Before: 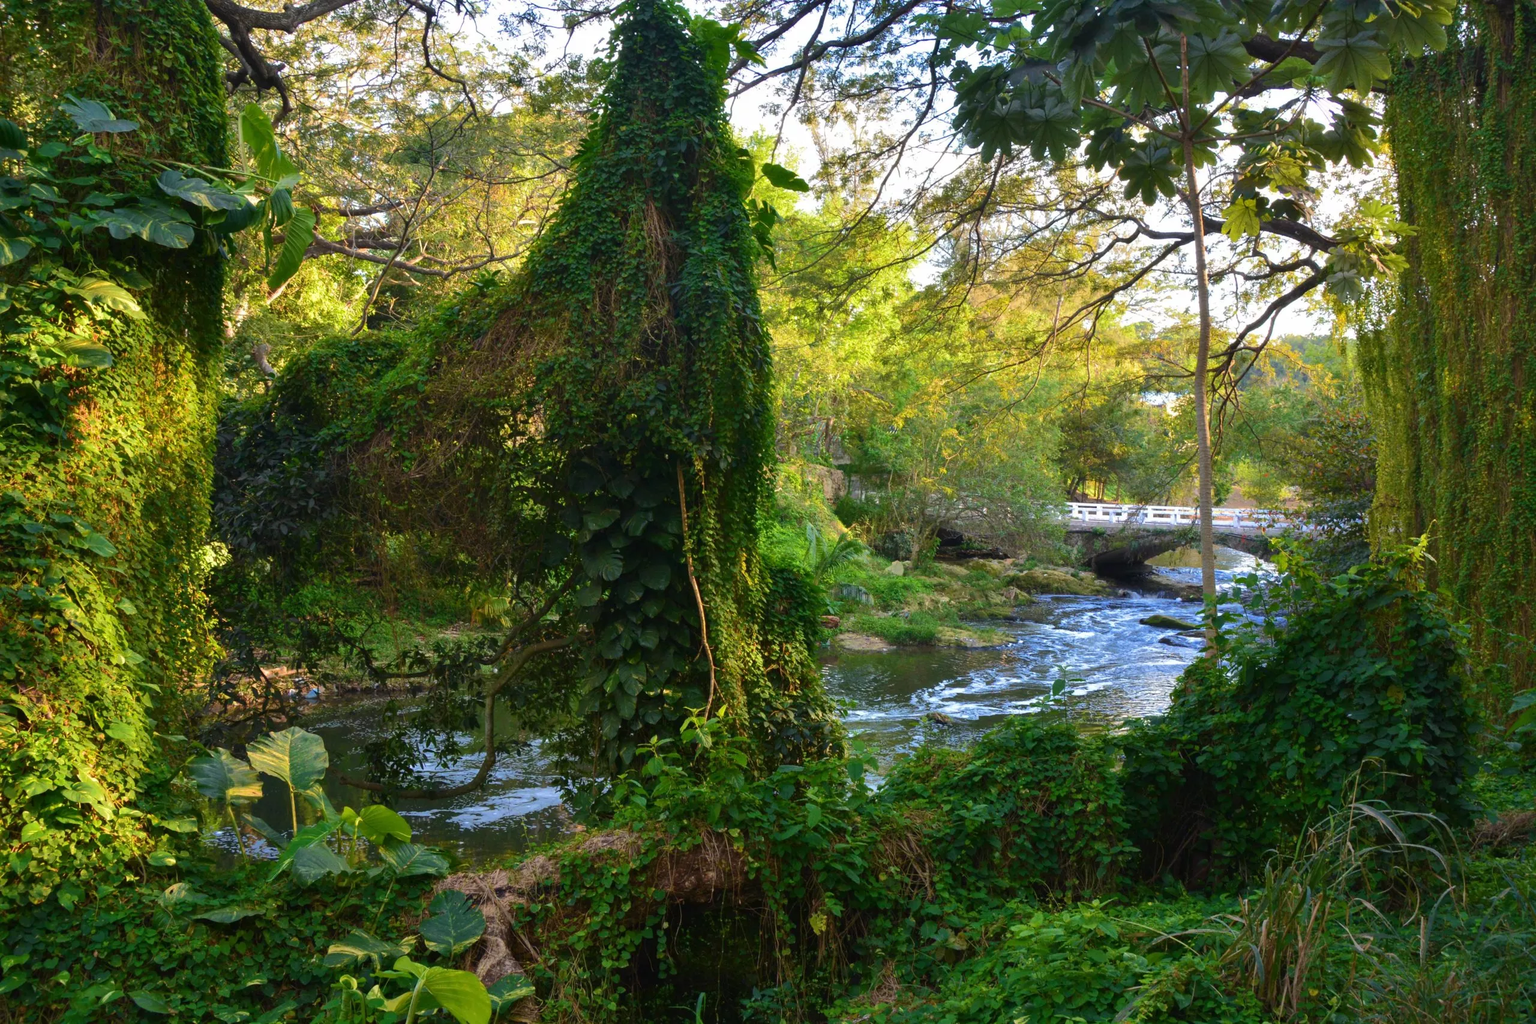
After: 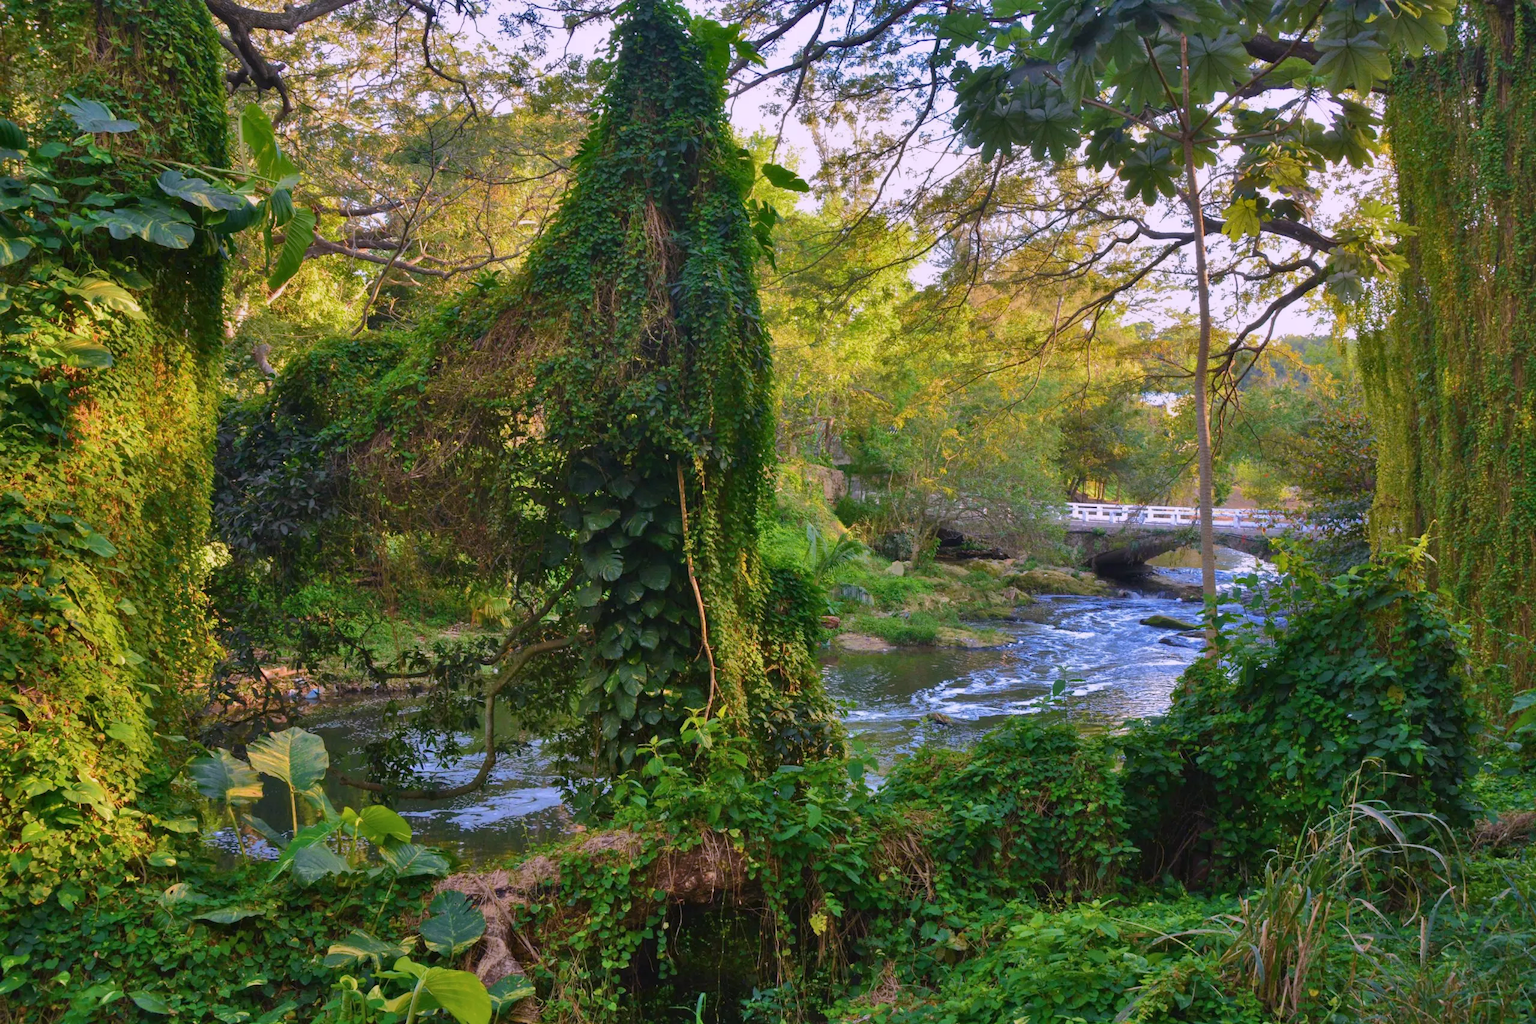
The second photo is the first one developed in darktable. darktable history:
white balance: red 1.066, blue 1.119
shadows and highlights: radius 118.69, shadows 42.21, highlights -61.56, soften with gaussian
tone equalizer: -8 EV 0.25 EV, -7 EV 0.417 EV, -6 EV 0.417 EV, -5 EV 0.25 EV, -3 EV -0.25 EV, -2 EV -0.417 EV, -1 EV -0.417 EV, +0 EV -0.25 EV, edges refinement/feathering 500, mask exposure compensation -1.57 EV, preserve details guided filter
